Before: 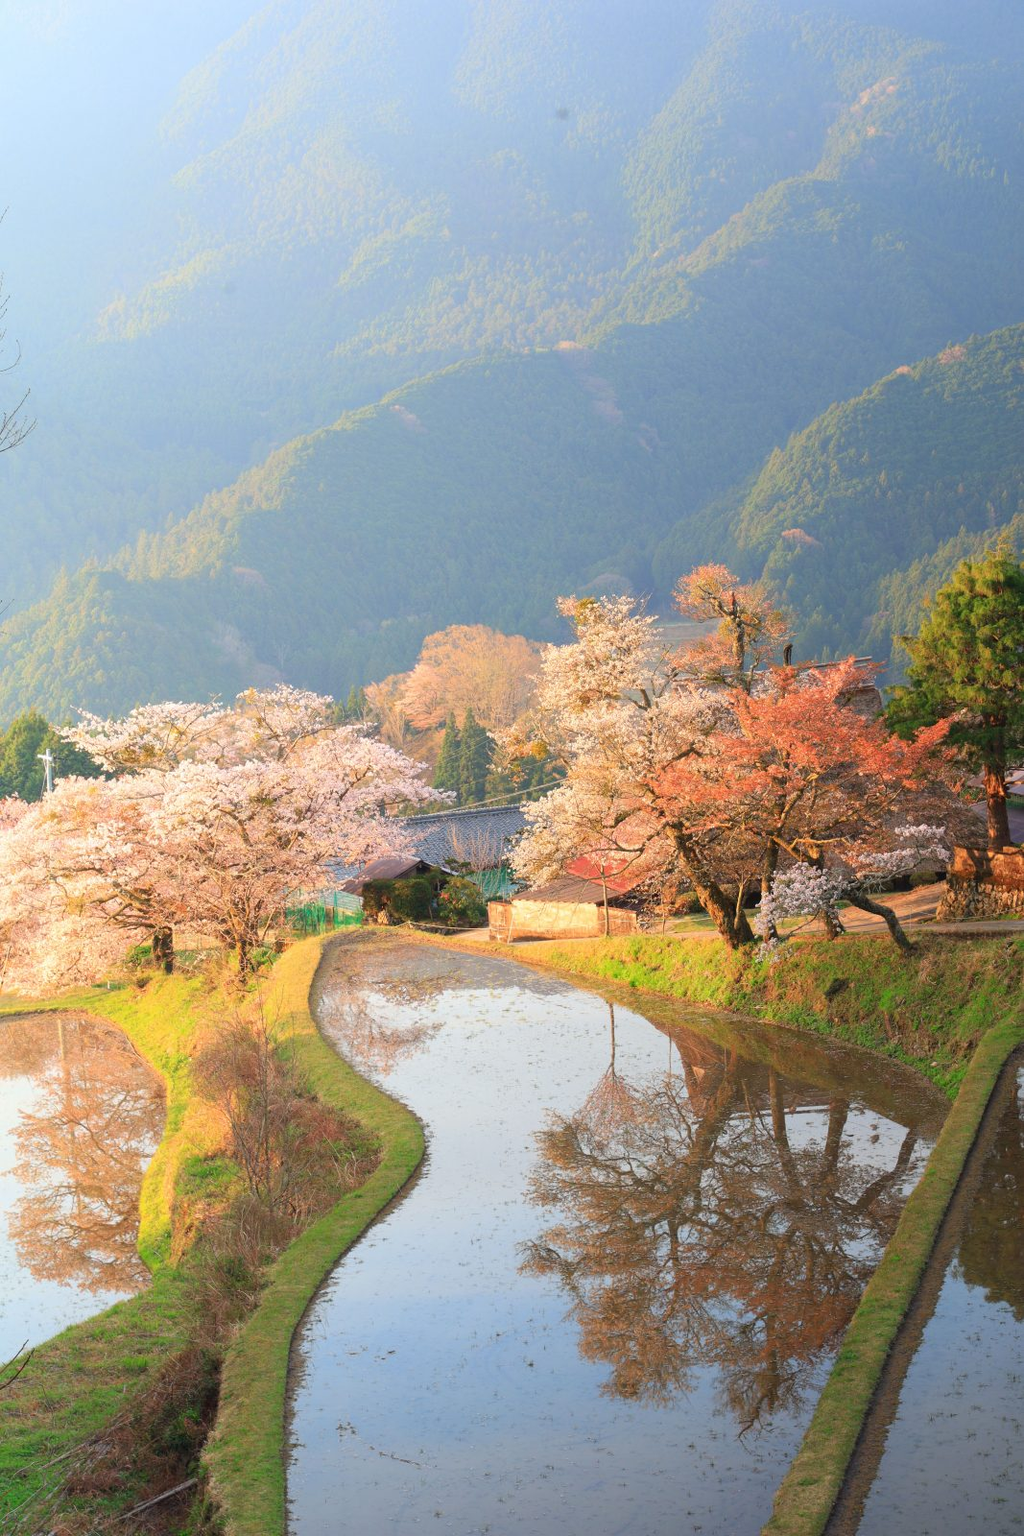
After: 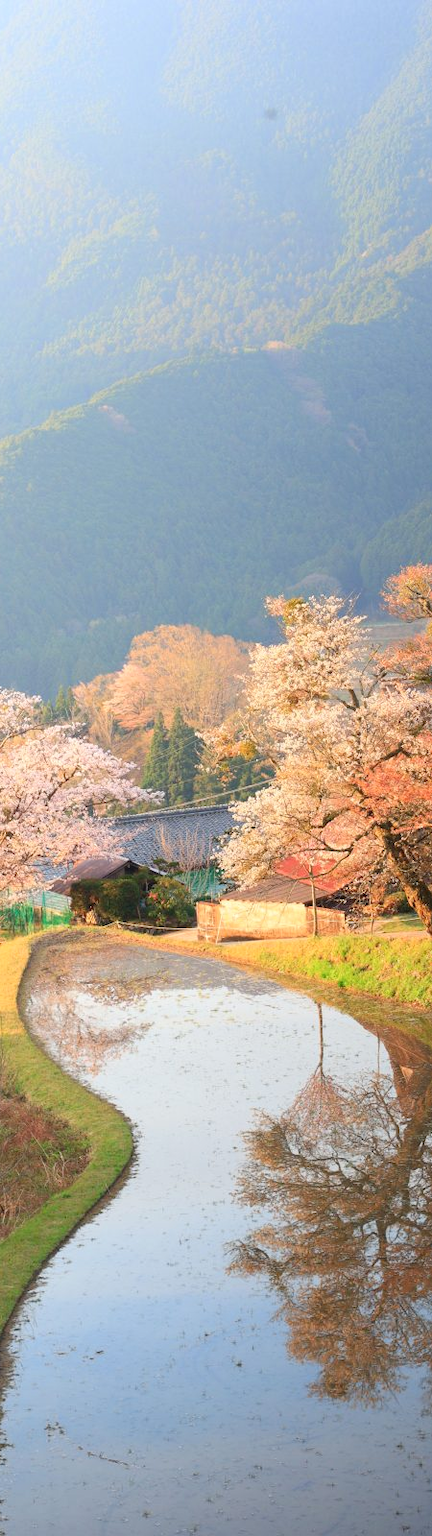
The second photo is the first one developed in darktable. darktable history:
shadows and highlights: shadows 0, highlights 40
crop: left 28.583%, right 29.231%
